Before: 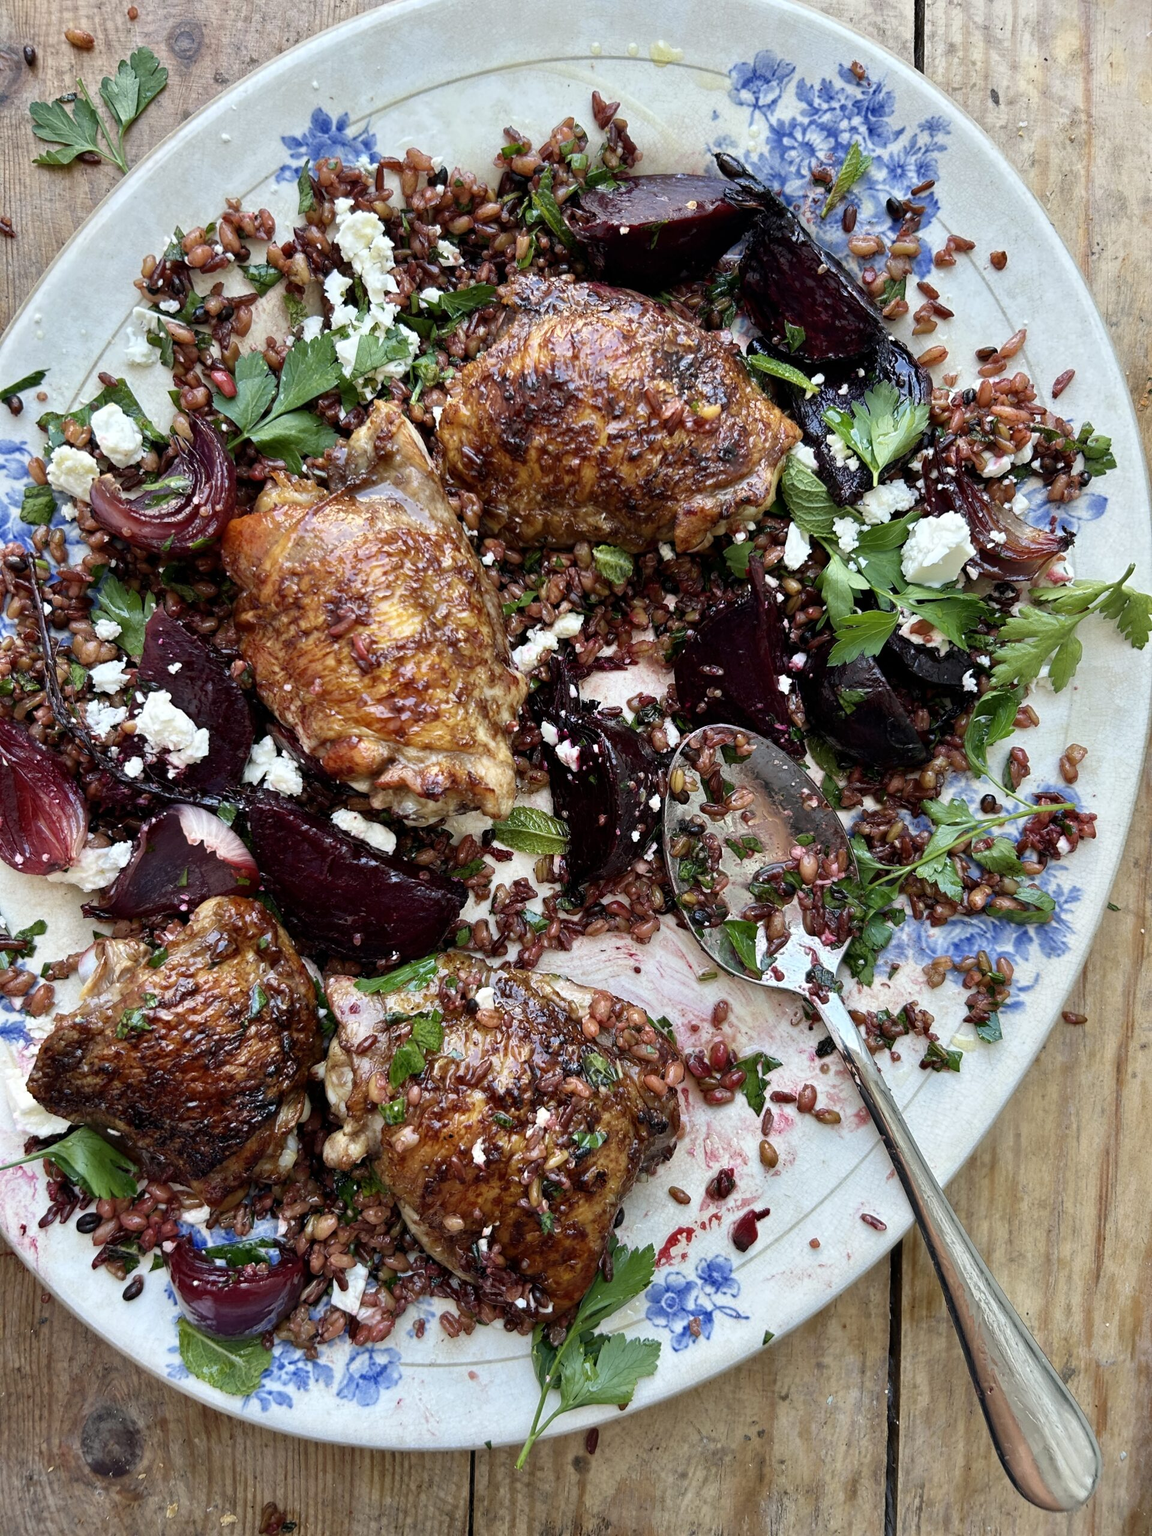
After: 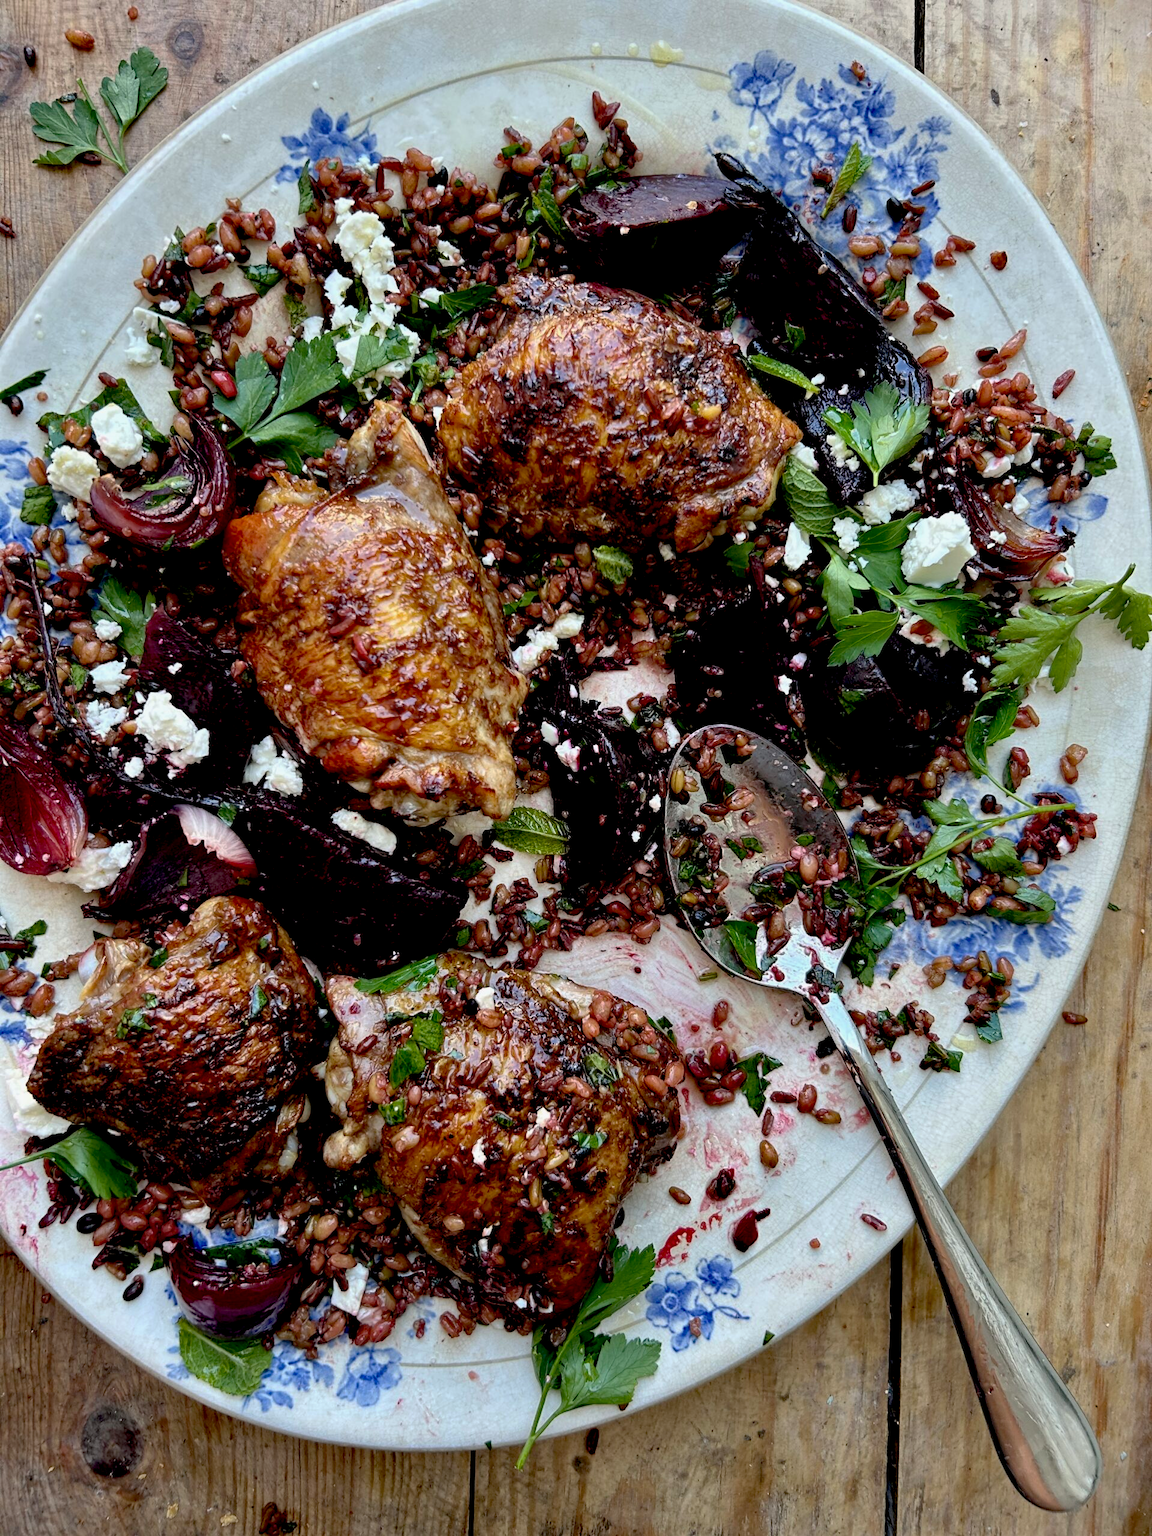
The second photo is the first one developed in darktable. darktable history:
exposure: black level correction 0.027, exposure -0.076 EV, compensate highlight preservation false
base curve: curves: ch0 [(0, 0) (0.74, 0.67) (1, 1)], preserve colors none
